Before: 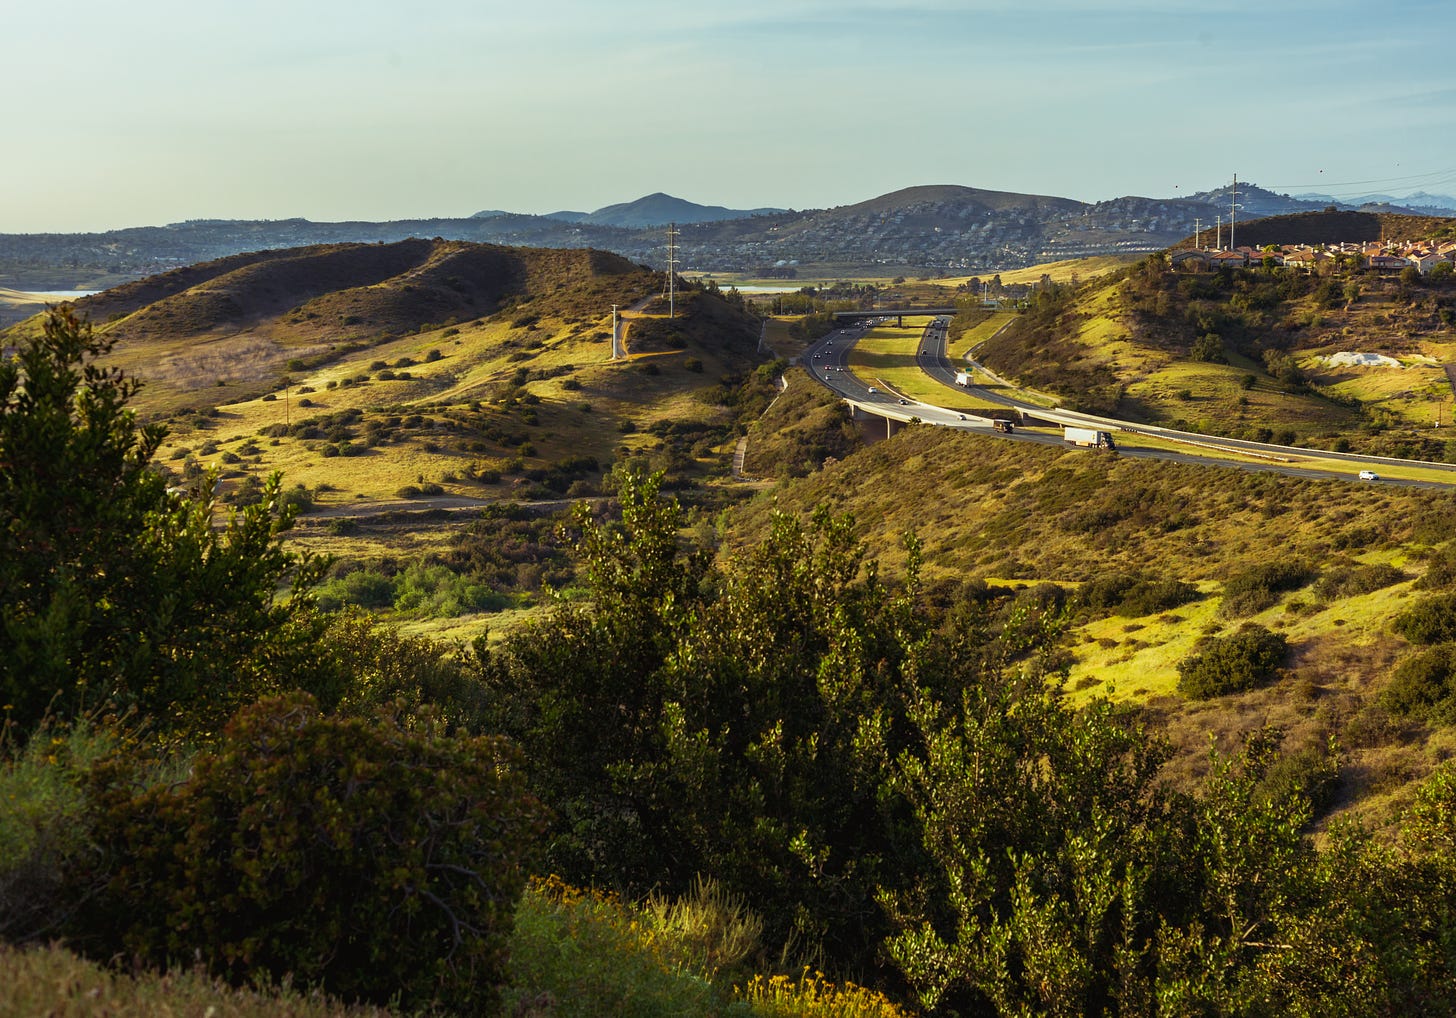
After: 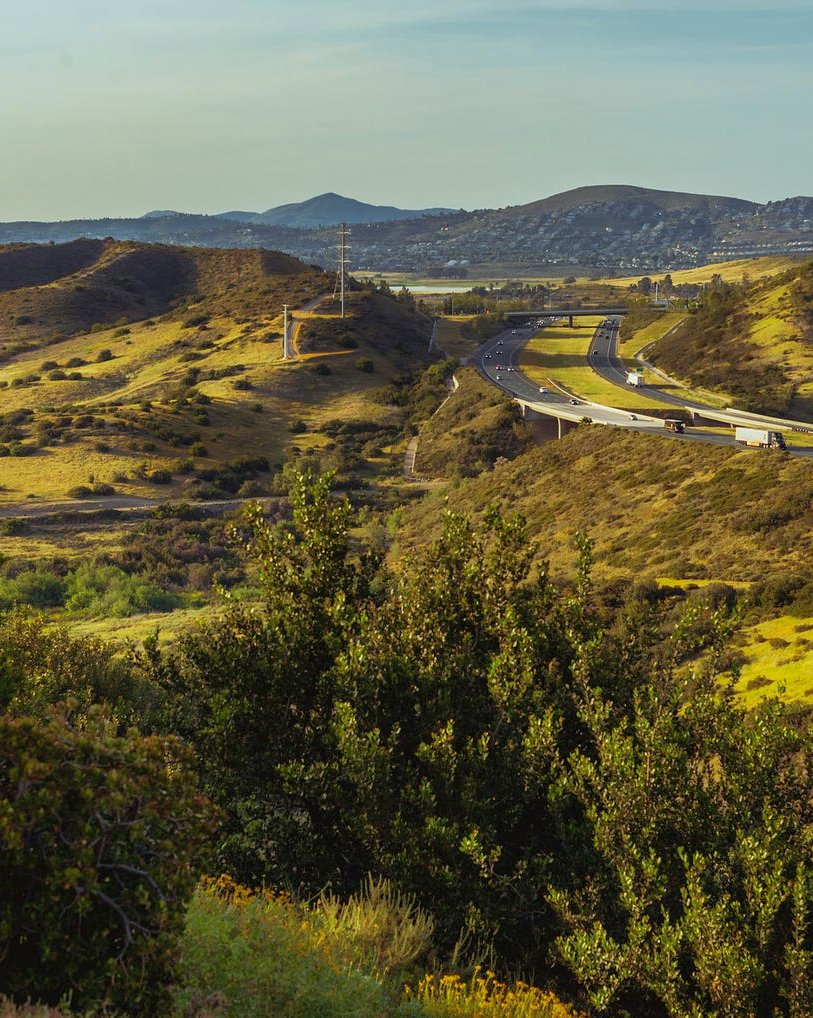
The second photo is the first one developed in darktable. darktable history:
crop and rotate: left 22.64%, right 21.505%
shadows and highlights: on, module defaults
